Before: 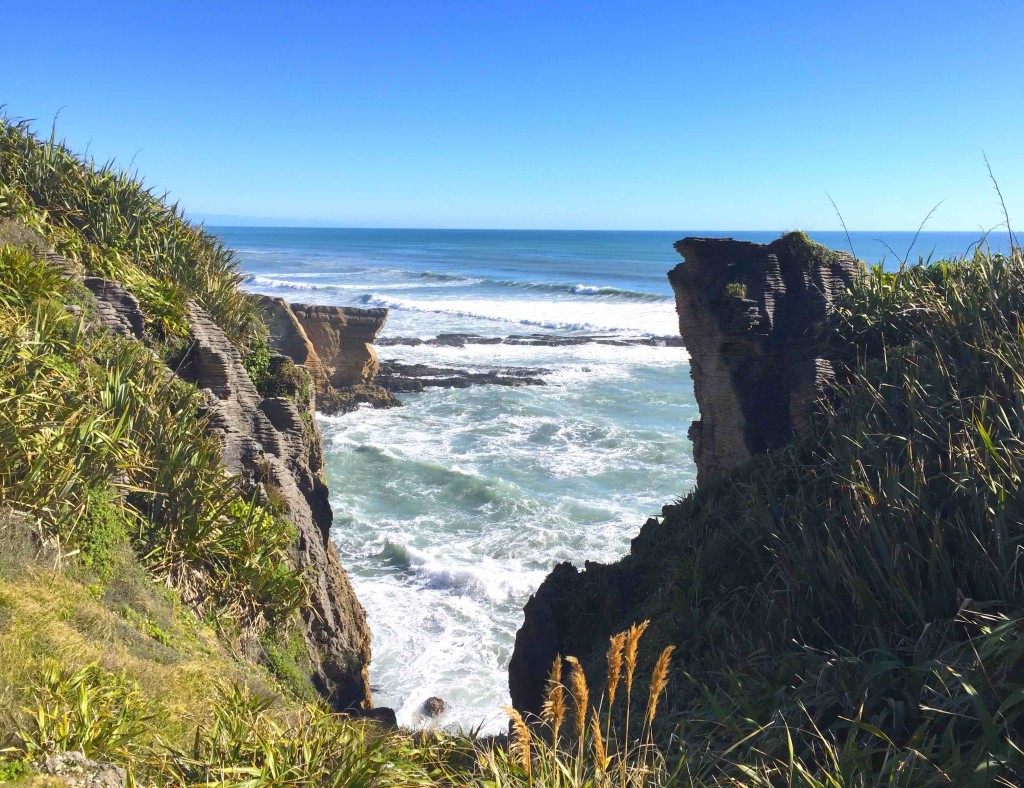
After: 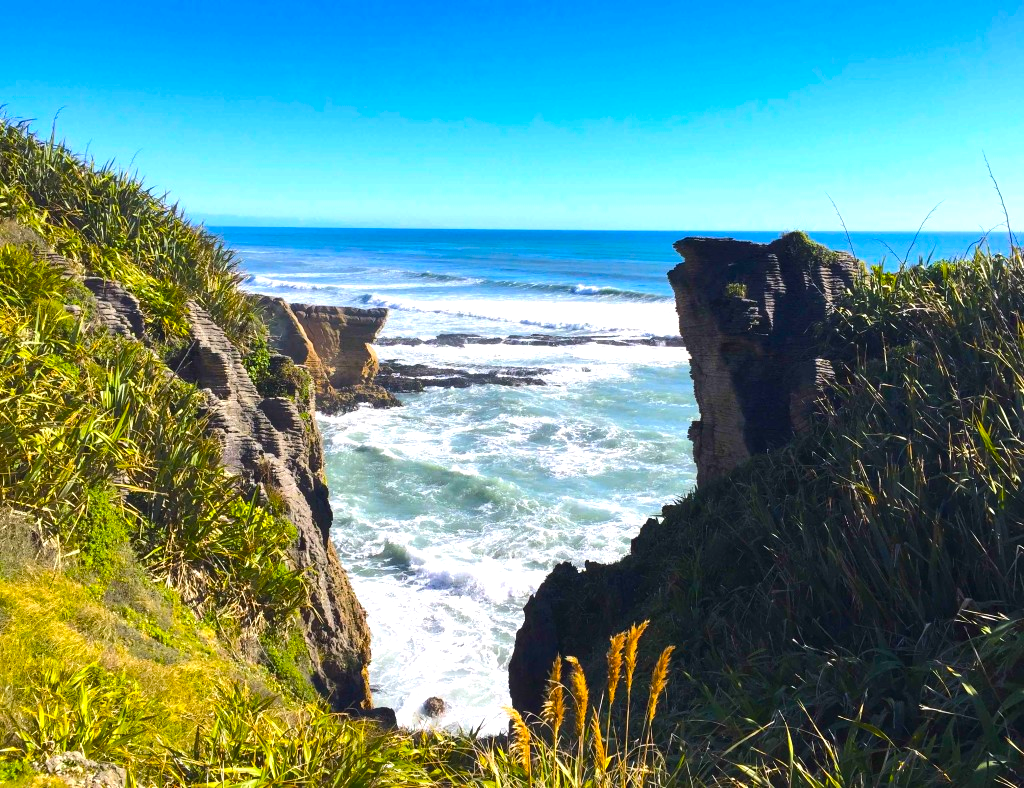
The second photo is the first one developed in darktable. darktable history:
tone equalizer: -8 EV -0.417 EV, -7 EV -0.389 EV, -6 EV -0.333 EV, -5 EV -0.222 EV, -3 EV 0.222 EV, -2 EV 0.333 EV, -1 EV 0.389 EV, +0 EV 0.417 EV, edges refinement/feathering 500, mask exposure compensation -1.57 EV, preserve details no
color balance rgb: linear chroma grading › global chroma 15%, perceptual saturation grading › global saturation 30%
